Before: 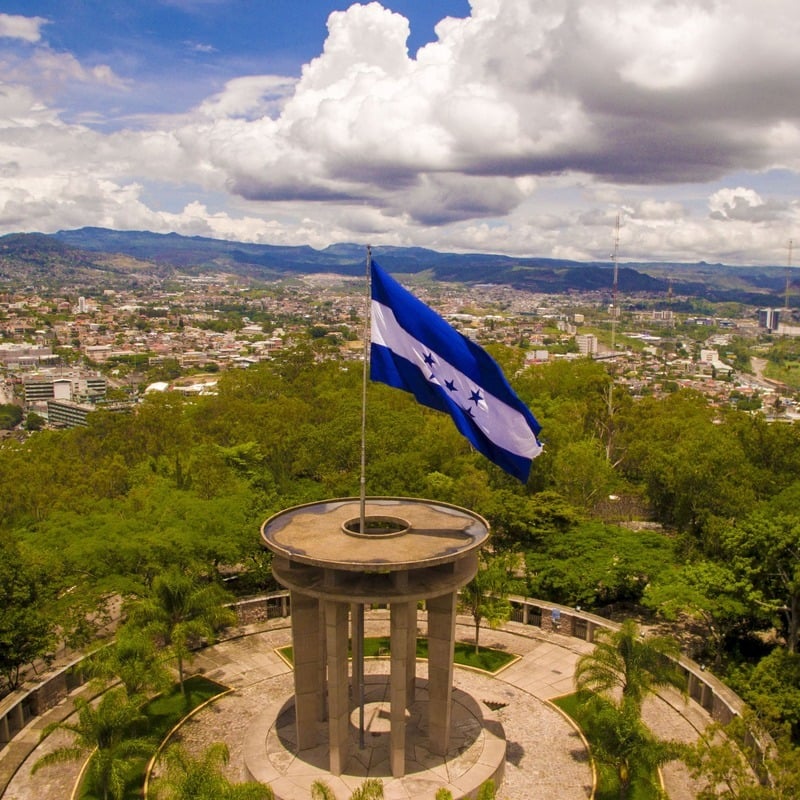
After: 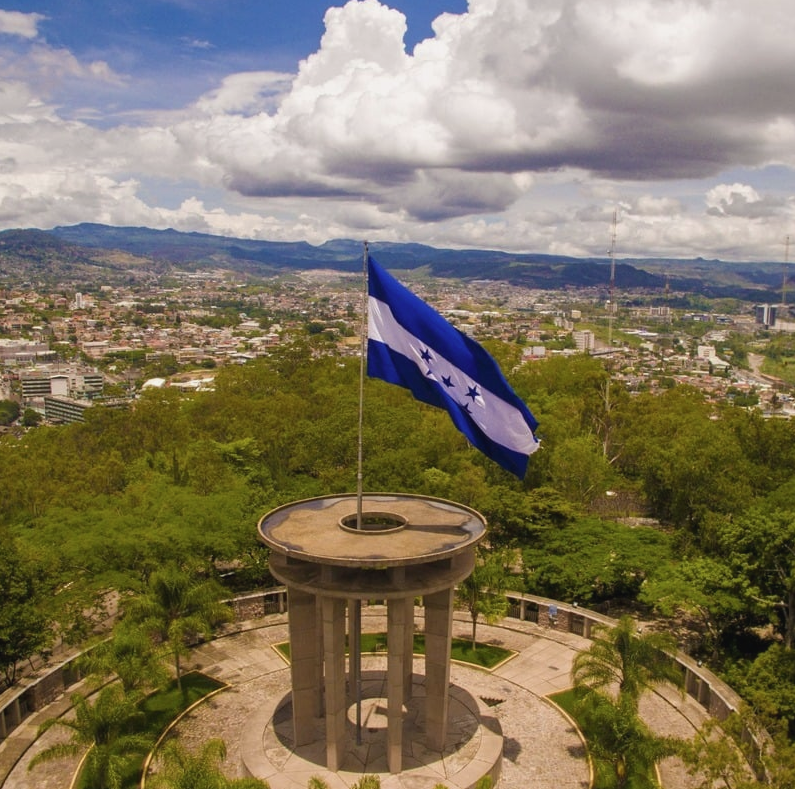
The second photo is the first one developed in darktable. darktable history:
crop: left 0.413%, top 0.536%, right 0.145%, bottom 0.78%
contrast brightness saturation: contrast -0.076, brightness -0.033, saturation -0.11
